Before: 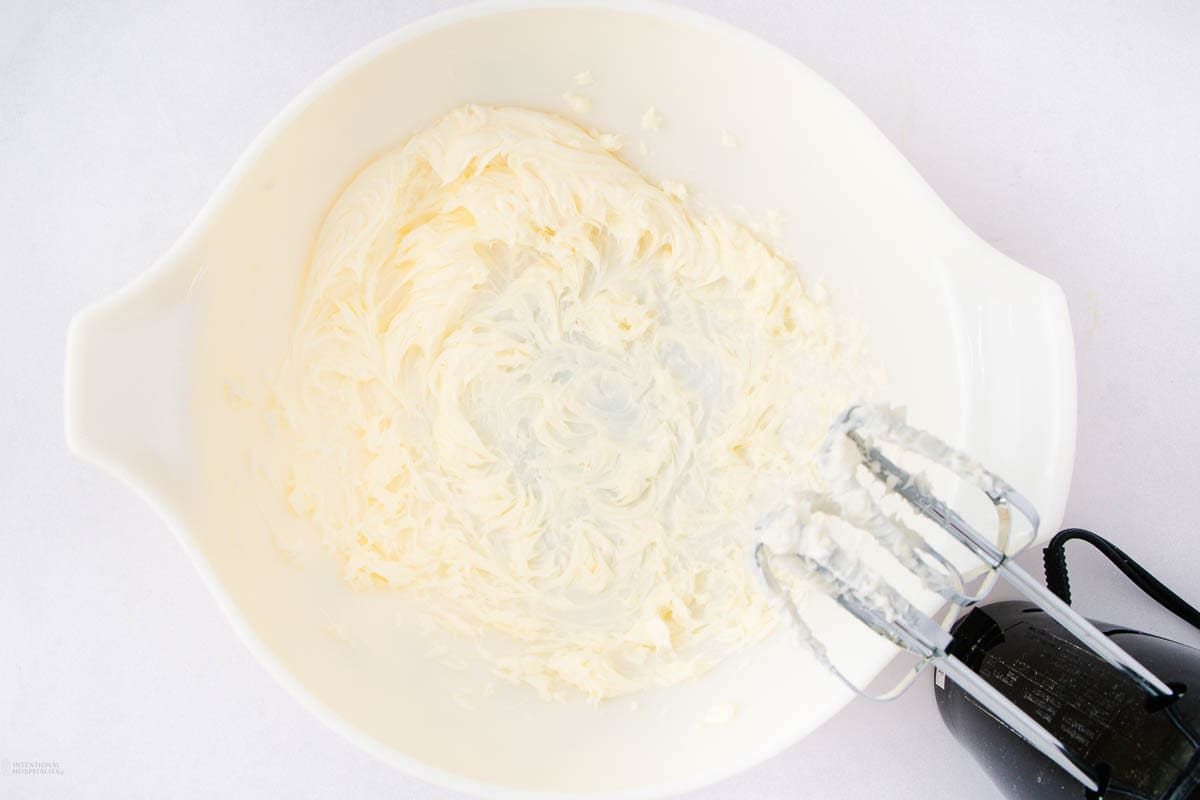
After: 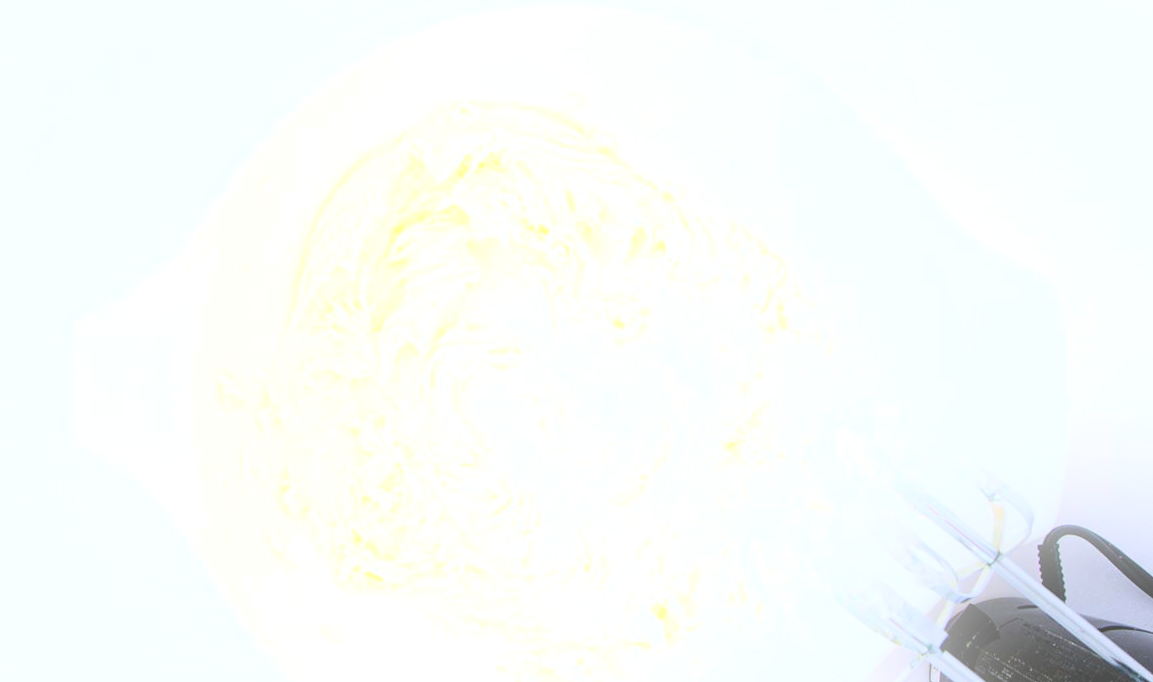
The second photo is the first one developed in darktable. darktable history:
crop and rotate: angle 0.2°, left 0.275%, right 3.127%, bottom 14.18%
white balance: red 0.954, blue 1.079
bloom: on, module defaults
